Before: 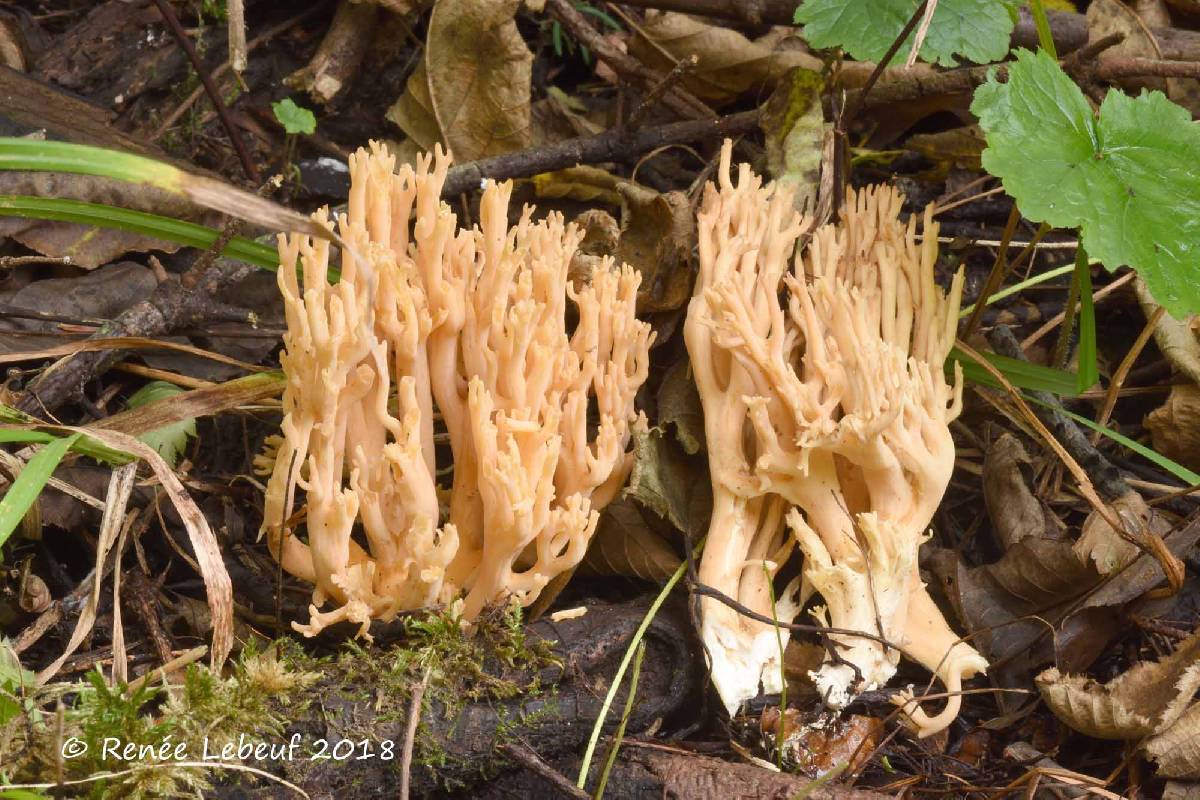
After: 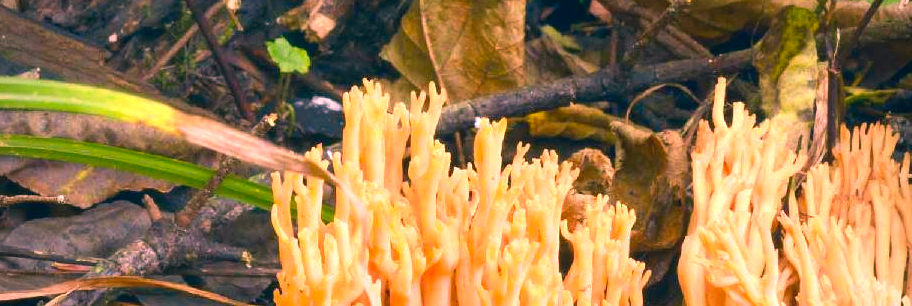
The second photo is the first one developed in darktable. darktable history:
color correction: highlights a* 16.37, highlights b* 0.331, shadows a* -15.18, shadows b* -14.39, saturation 1.5
exposure: black level correction 0, exposure 0.704 EV, compensate exposure bias true, compensate highlight preservation false
vignetting: brightness -0.4, saturation -0.312
crop: left 0.544%, top 7.647%, right 23.452%, bottom 54.018%
